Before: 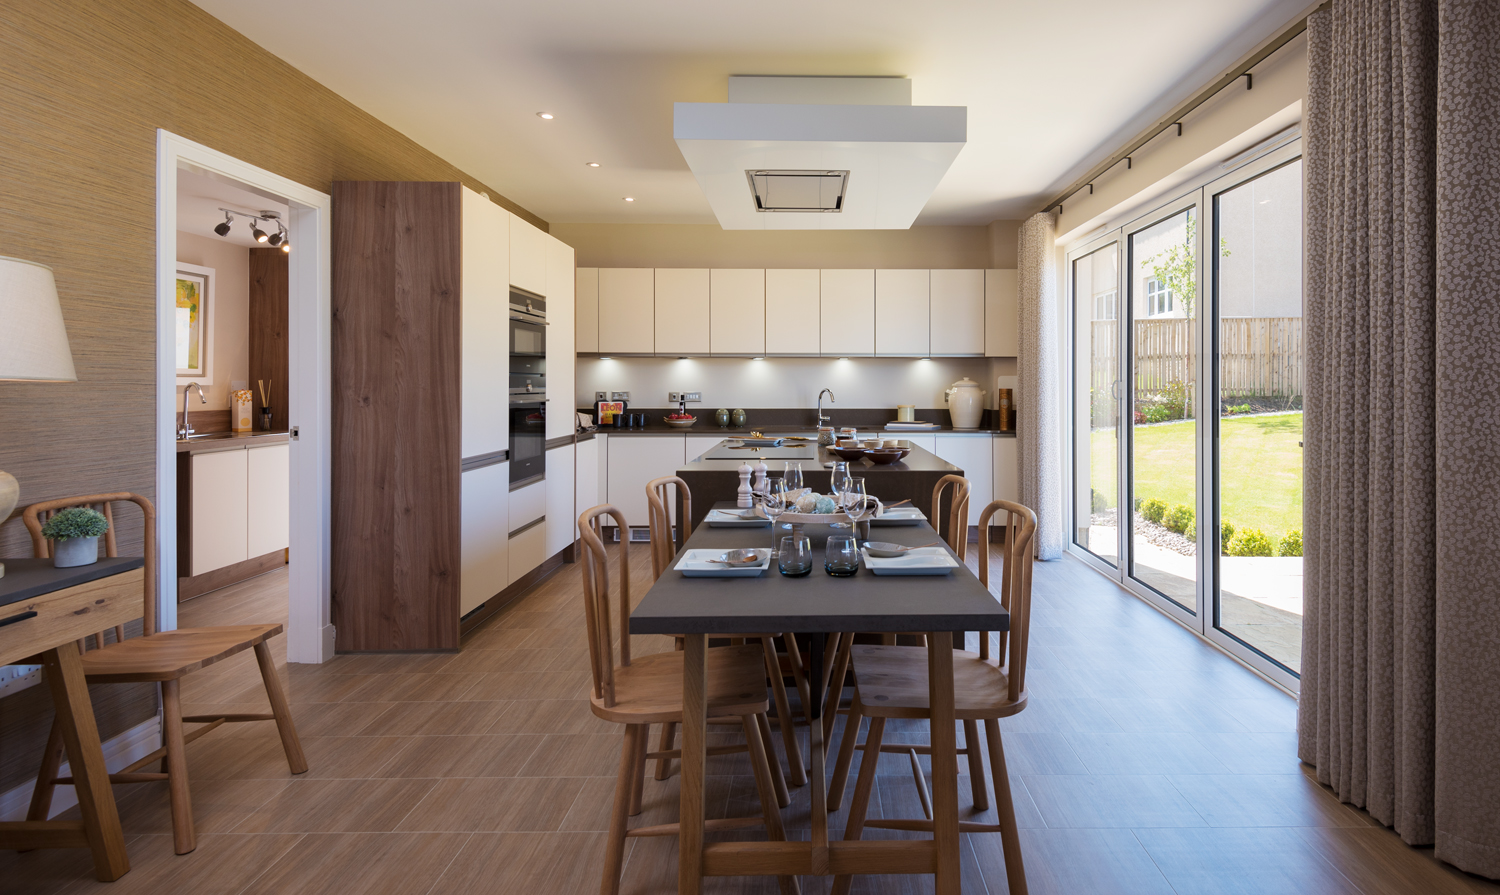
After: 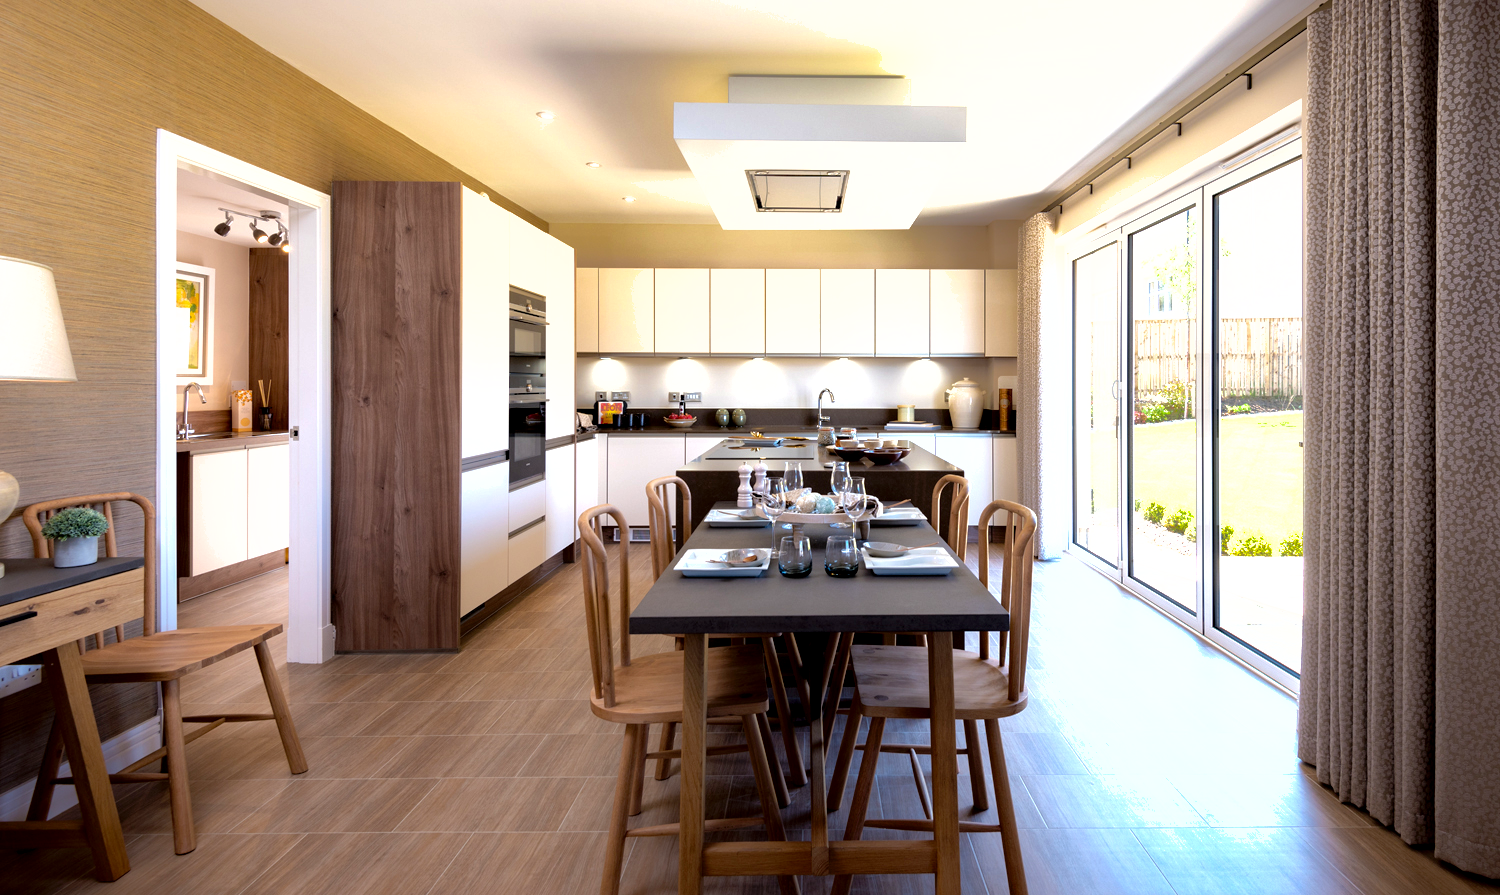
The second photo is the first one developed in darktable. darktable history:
tone equalizer: -8 EV -1.1 EV, -7 EV -0.994 EV, -6 EV -0.884 EV, -5 EV -0.61 EV, -3 EV 0.581 EV, -2 EV 0.878 EV, -1 EV 1 EV, +0 EV 1.08 EV, mask exposure compensation -0.496 EV
exposure: black level correction 0.01, exposure 0.017 EV, compensate highlight preservation false
shadows and highlights: on, module defaults
